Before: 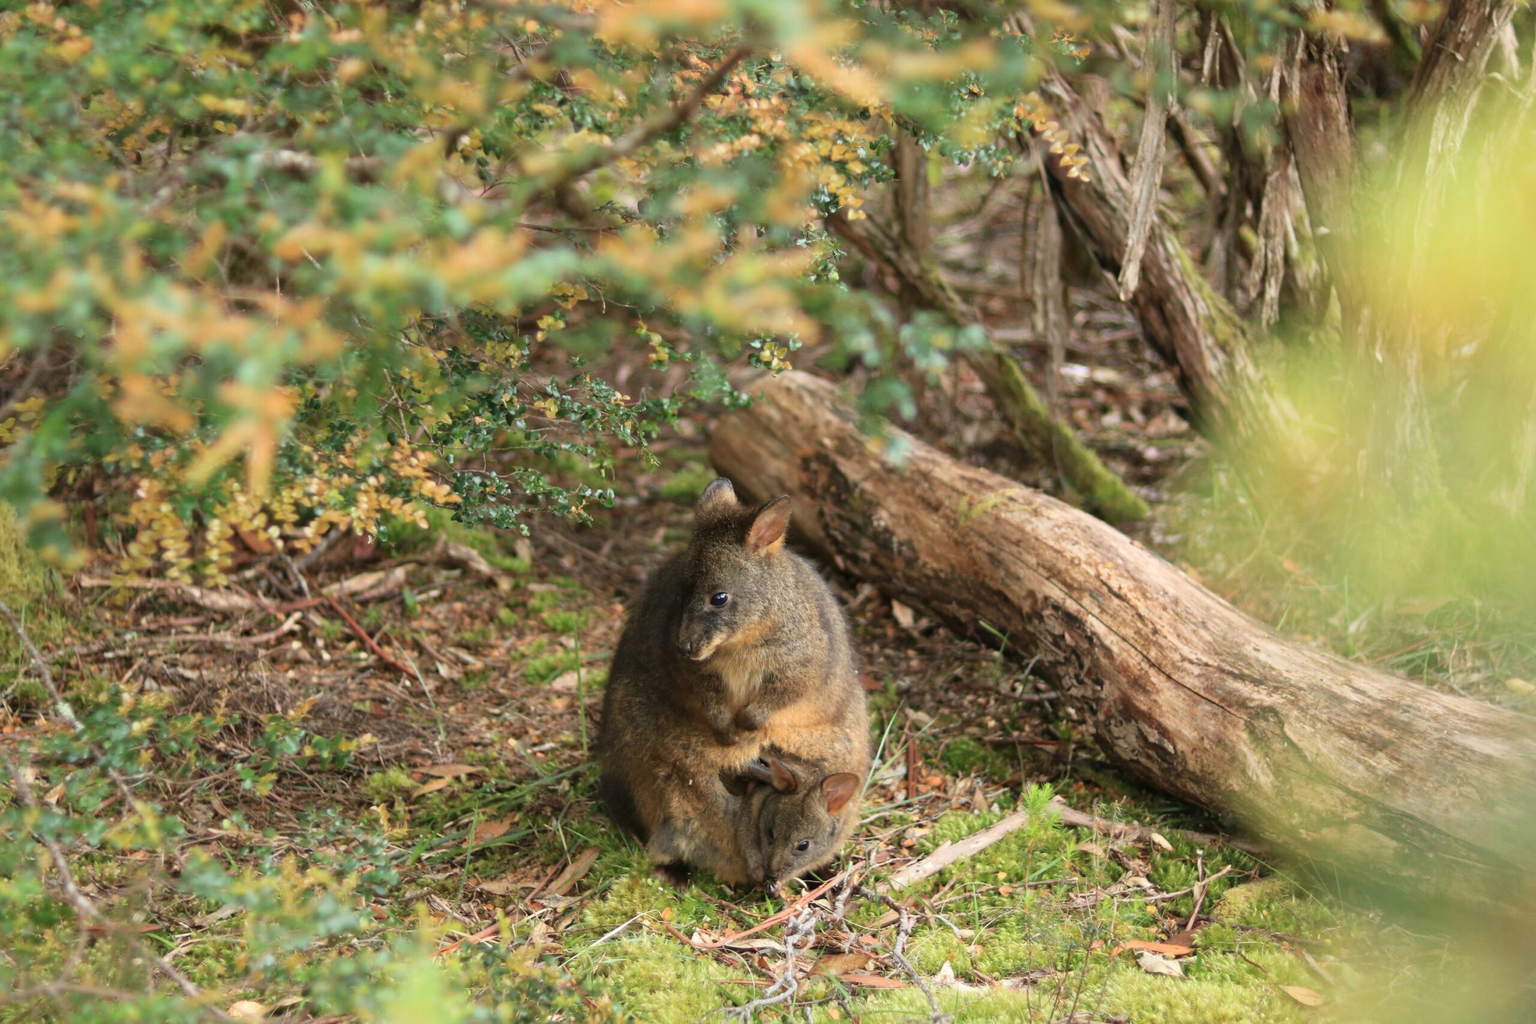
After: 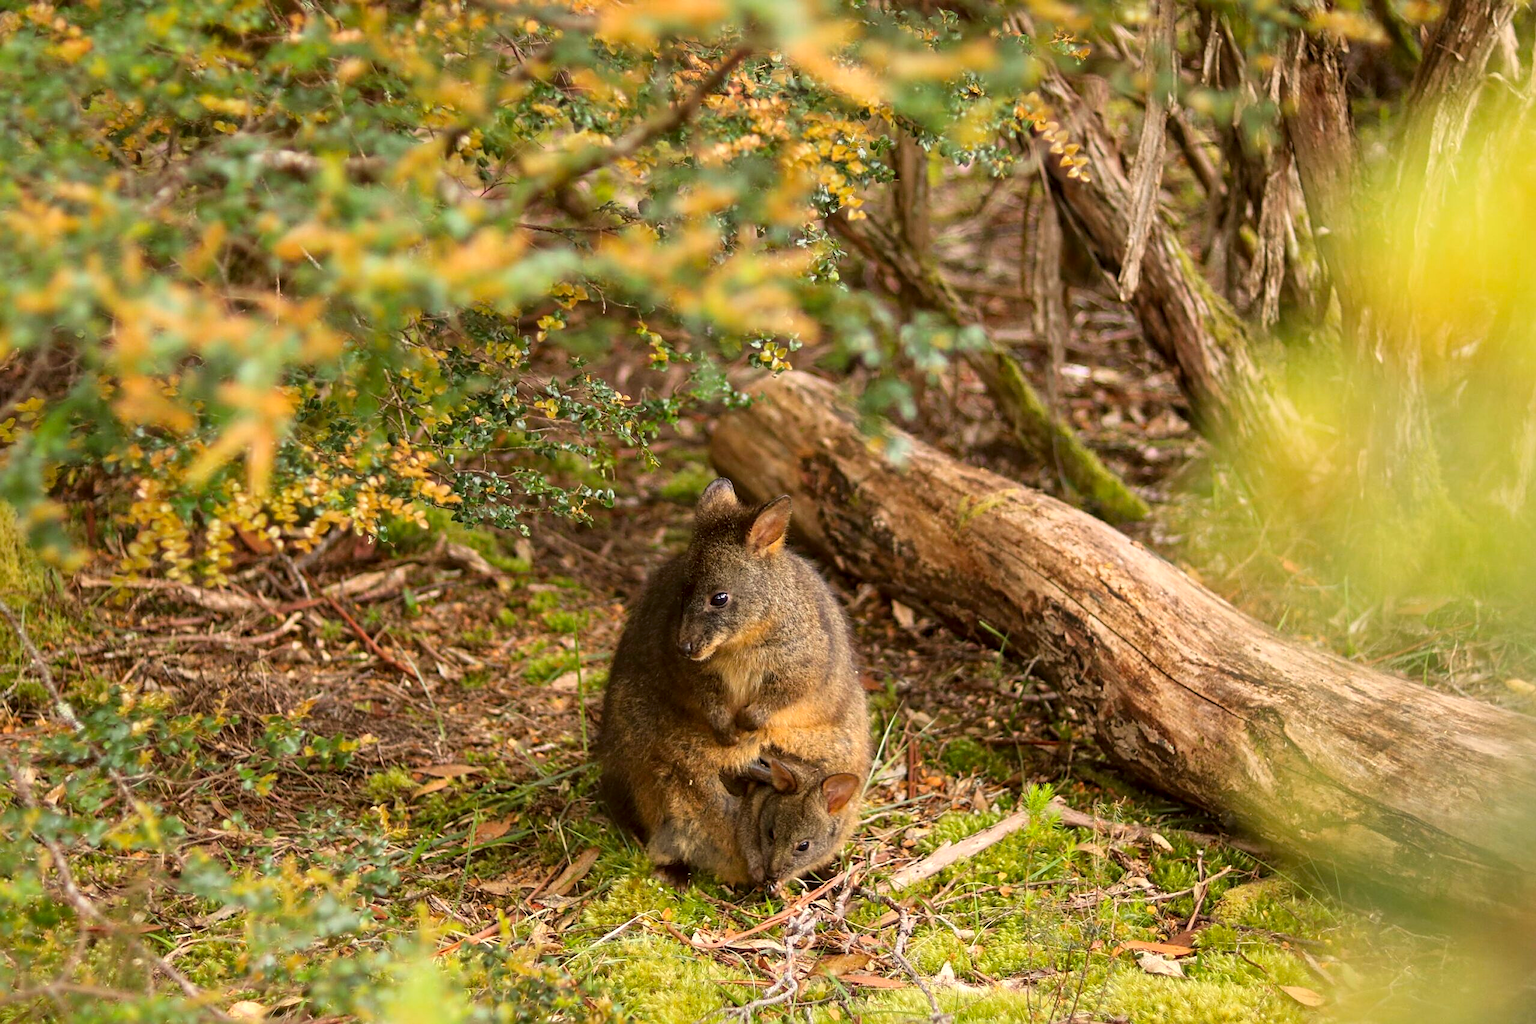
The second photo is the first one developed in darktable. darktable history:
sharpen: on, module defaults
color balance rgb: perceptual saturation grading › global saturation 25.4%, global vibrance 20%
local contrast: on, module defaults
color correction: highlights a* 6.78, highlights b* 8.36, shadows a* 6.16, shadows b* 6.83, saturation 0.877
